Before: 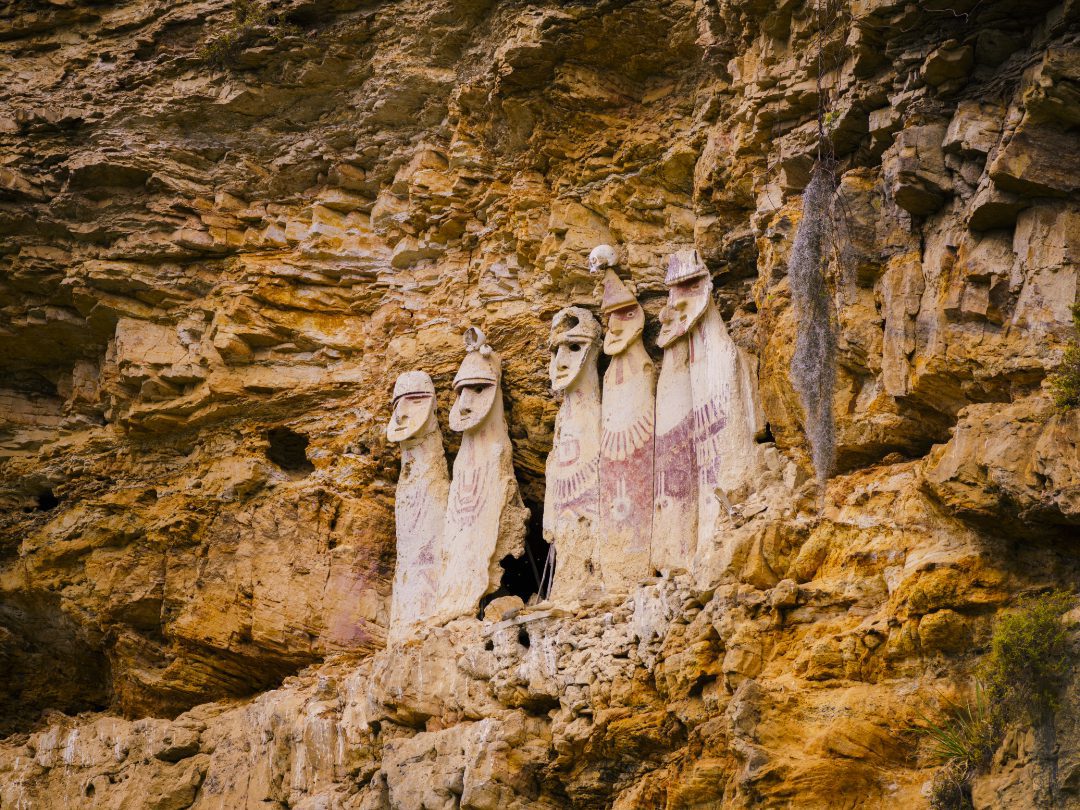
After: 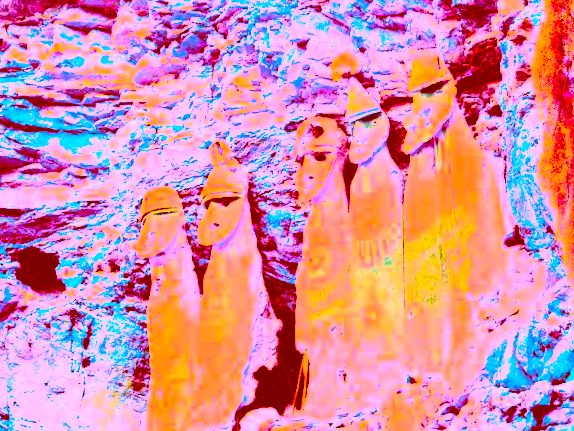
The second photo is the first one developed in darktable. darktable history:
rotate and perspective: rotation -2.12°, lens shift (vertical) 0.009, lens shift (horizontal) -0.008, automatic cropping original format, crop left 0.036, crop right 0.964, crop top 0.05, crop bottom 0.959
contrast brightness saturation: contrast 0.2, brightness 0.16, saturation 0.22
tone curve: curves: ch0 [(0, 0) (0.004, 0) (0.133, 0.071) (0.325, 0.456) (0.832, 0.957) (1, 1)], color space Lab, linked channels, preserve colors none
crop and rotate: left 22.13%, top 22.054%, right 22.026%, bottom 22.102%
color correction: highlights a* -39.68, highlights b* -40, shadows a* -40, shadows b* -40, saturation -3
